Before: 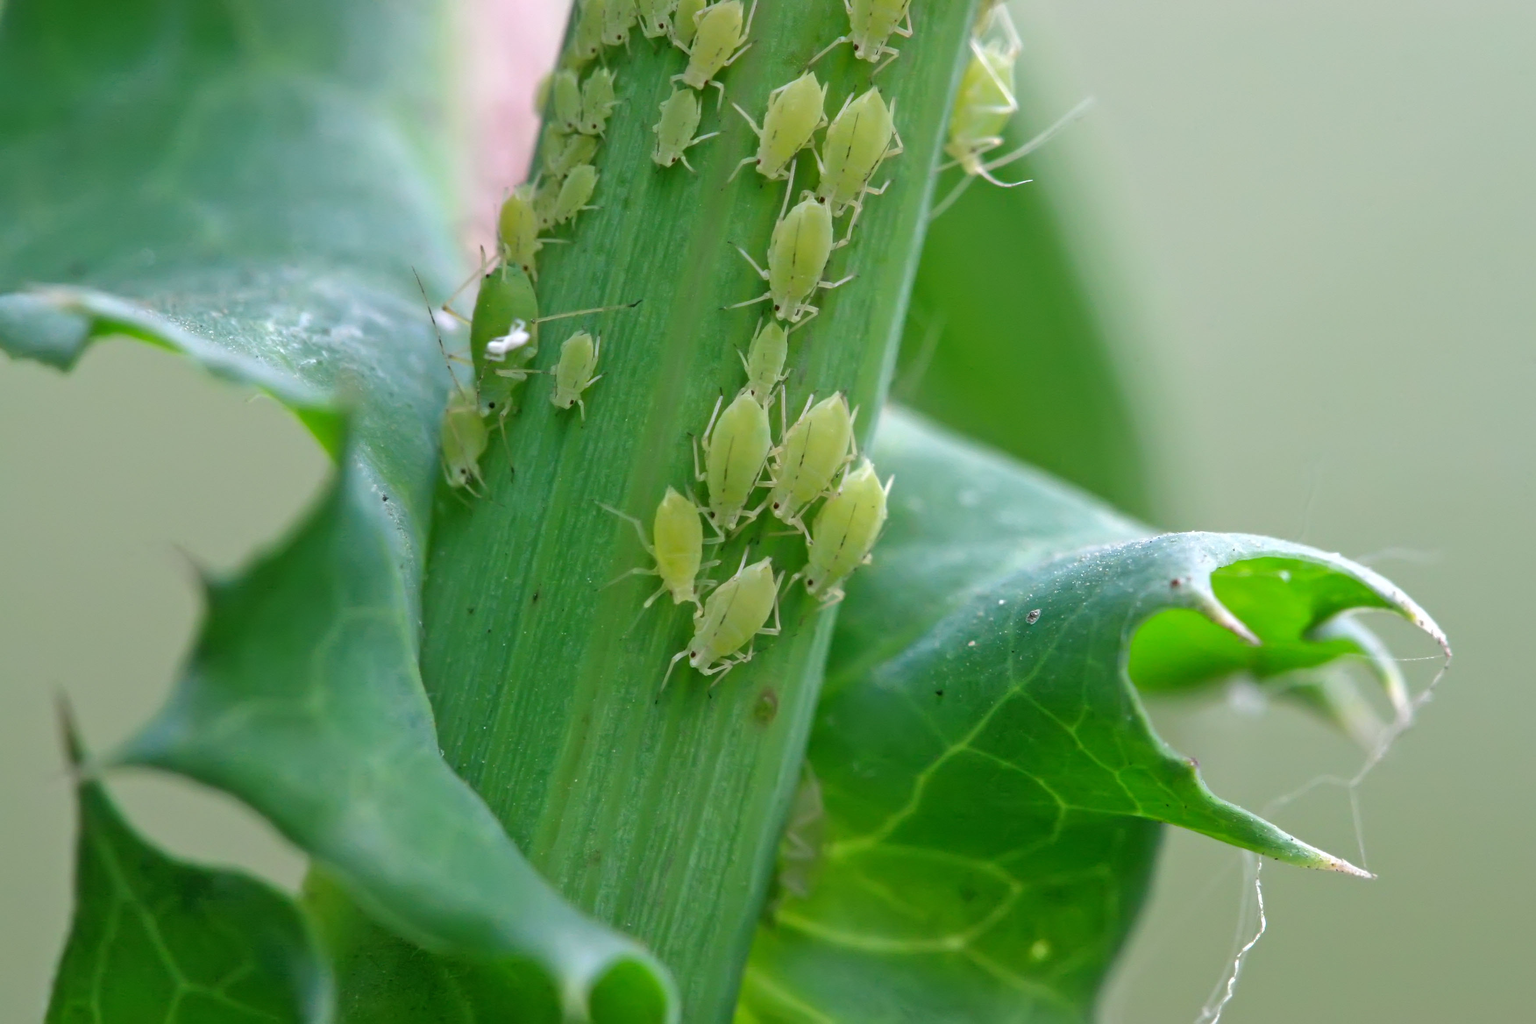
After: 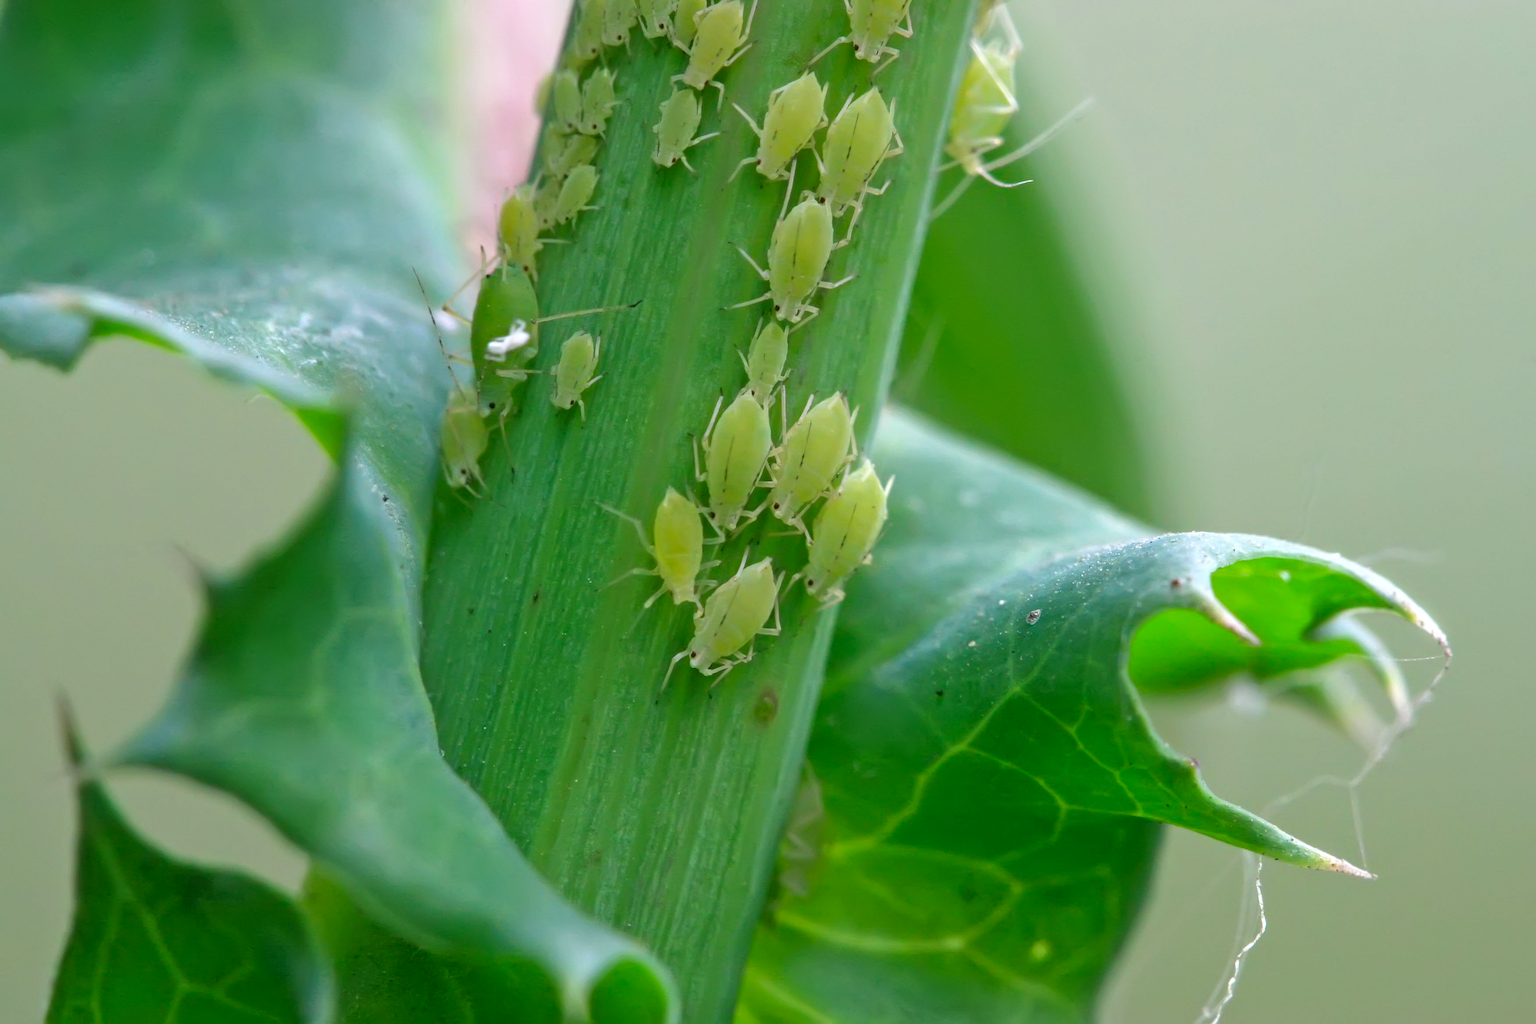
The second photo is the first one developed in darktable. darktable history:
bloom: size 3%, threshold 100%, strength 0%
color correction: saturation 1.11
